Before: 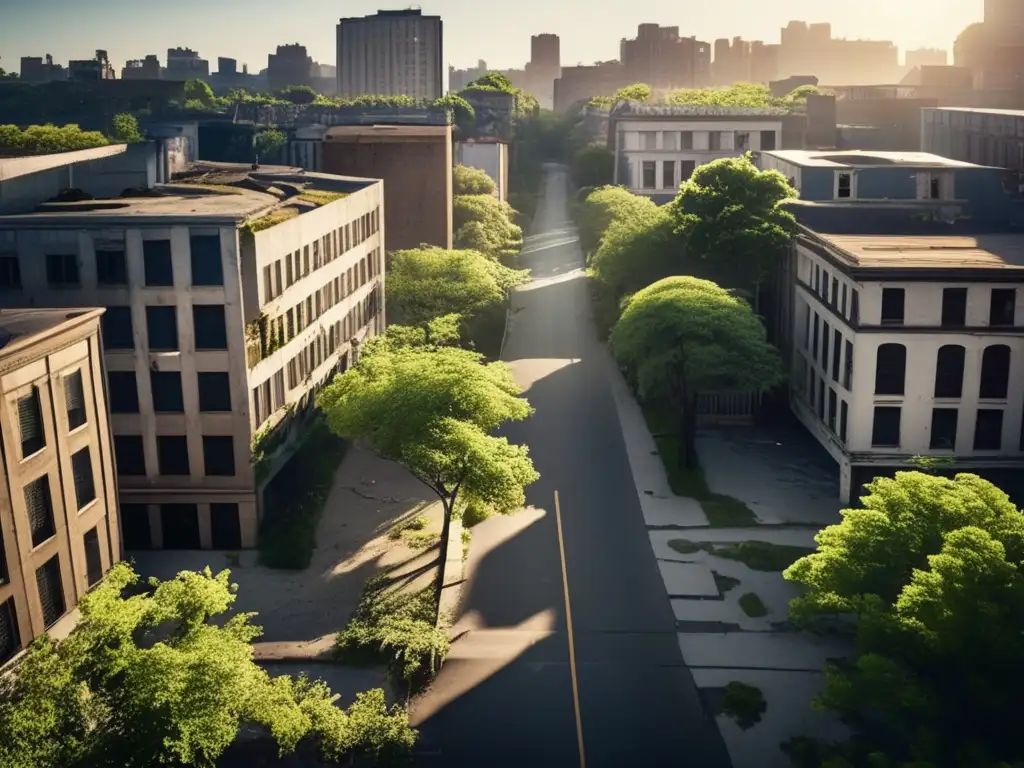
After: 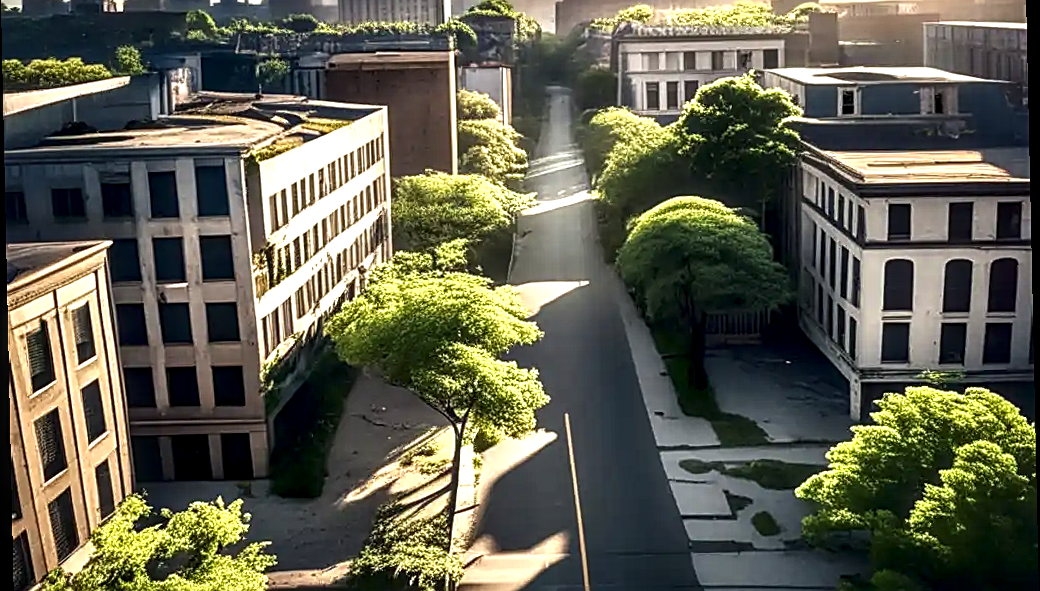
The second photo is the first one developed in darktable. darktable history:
local contrast: highlights 79%, shadows 56%, detail 175%, midtone range 0.428
sharpen: amount 0.75
tone equalizer: on, module defaults
contrast brightness saturation: contrast 0.07, brightness -0.13, saturation 0.06
crop: top 11.038%, bottom 13.962%
rotate and perspective: rotation -1.24°, automatic cropping off
exposure: black level correction -0.002, exposure 0.54 EV, compensate highlight preservation false
